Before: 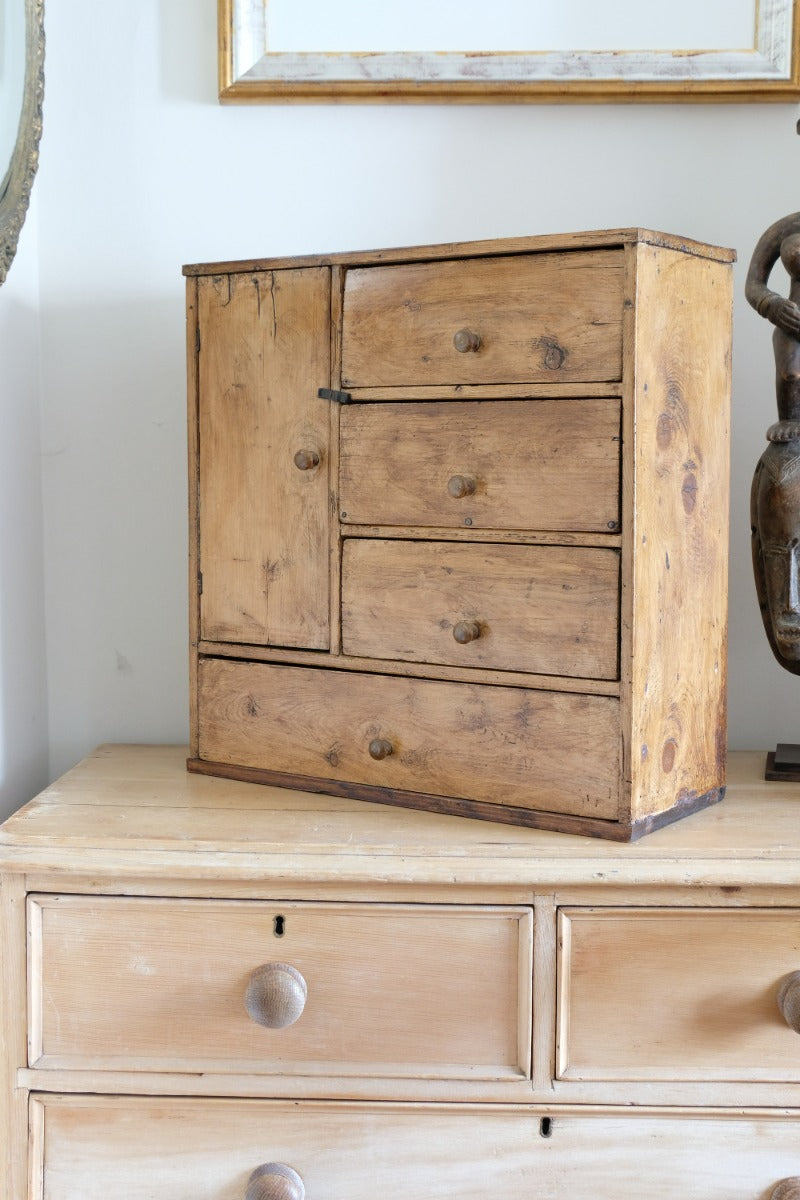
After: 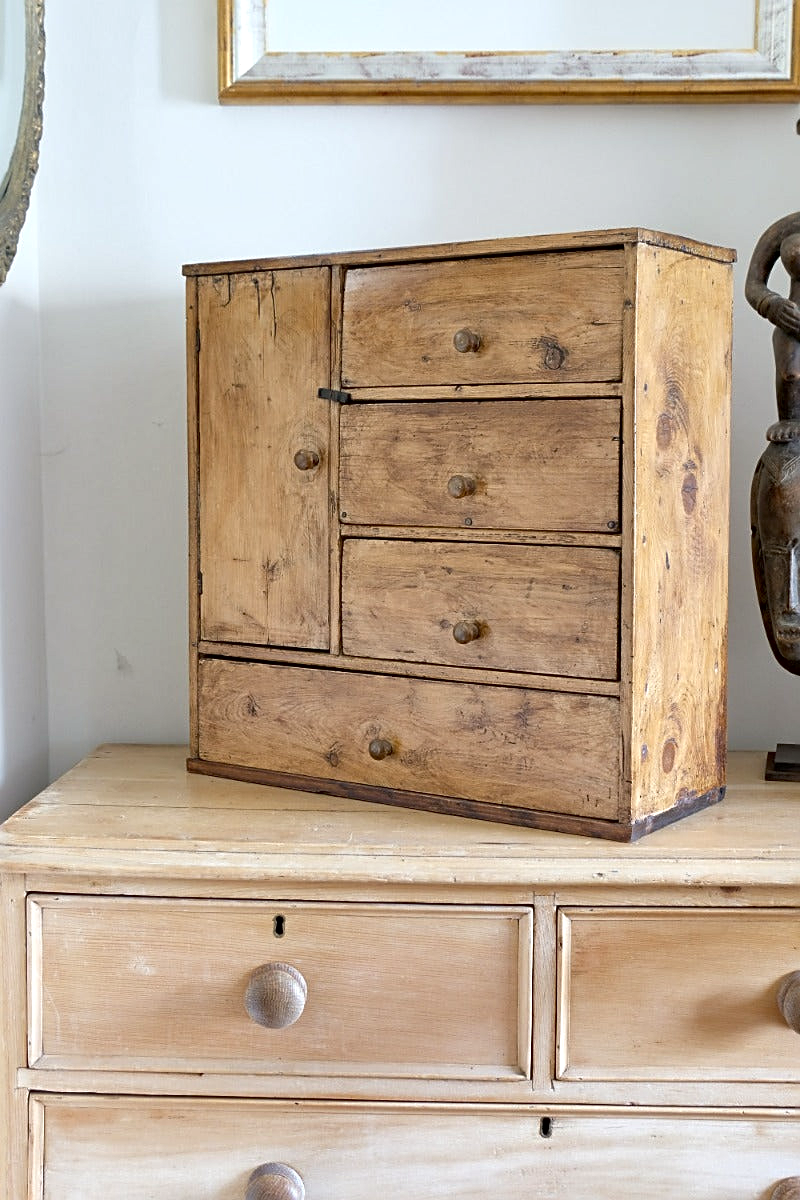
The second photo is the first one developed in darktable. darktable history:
haze removal: compatibility mode true, adaptive false
sharpen: on, module defaults
local contrast: mode bilateral grid, contrast 20, coarseness 50, detail 130%, midtone range 0.2
